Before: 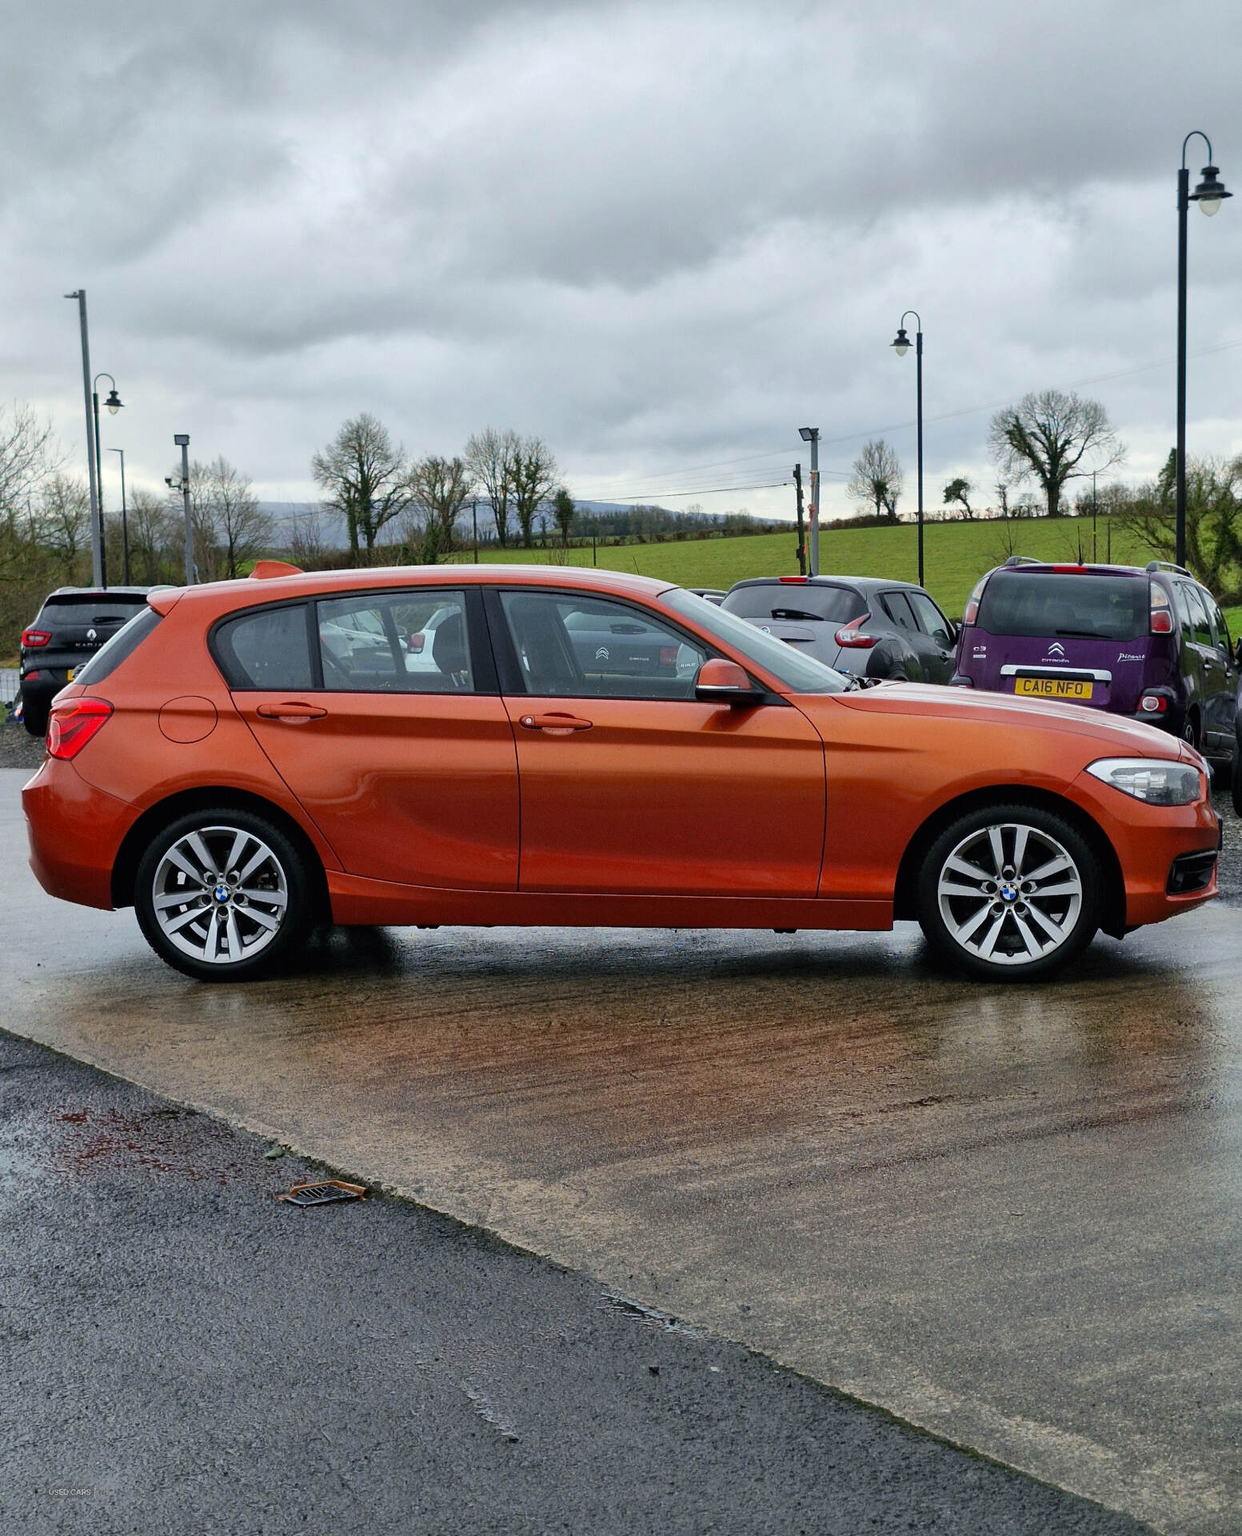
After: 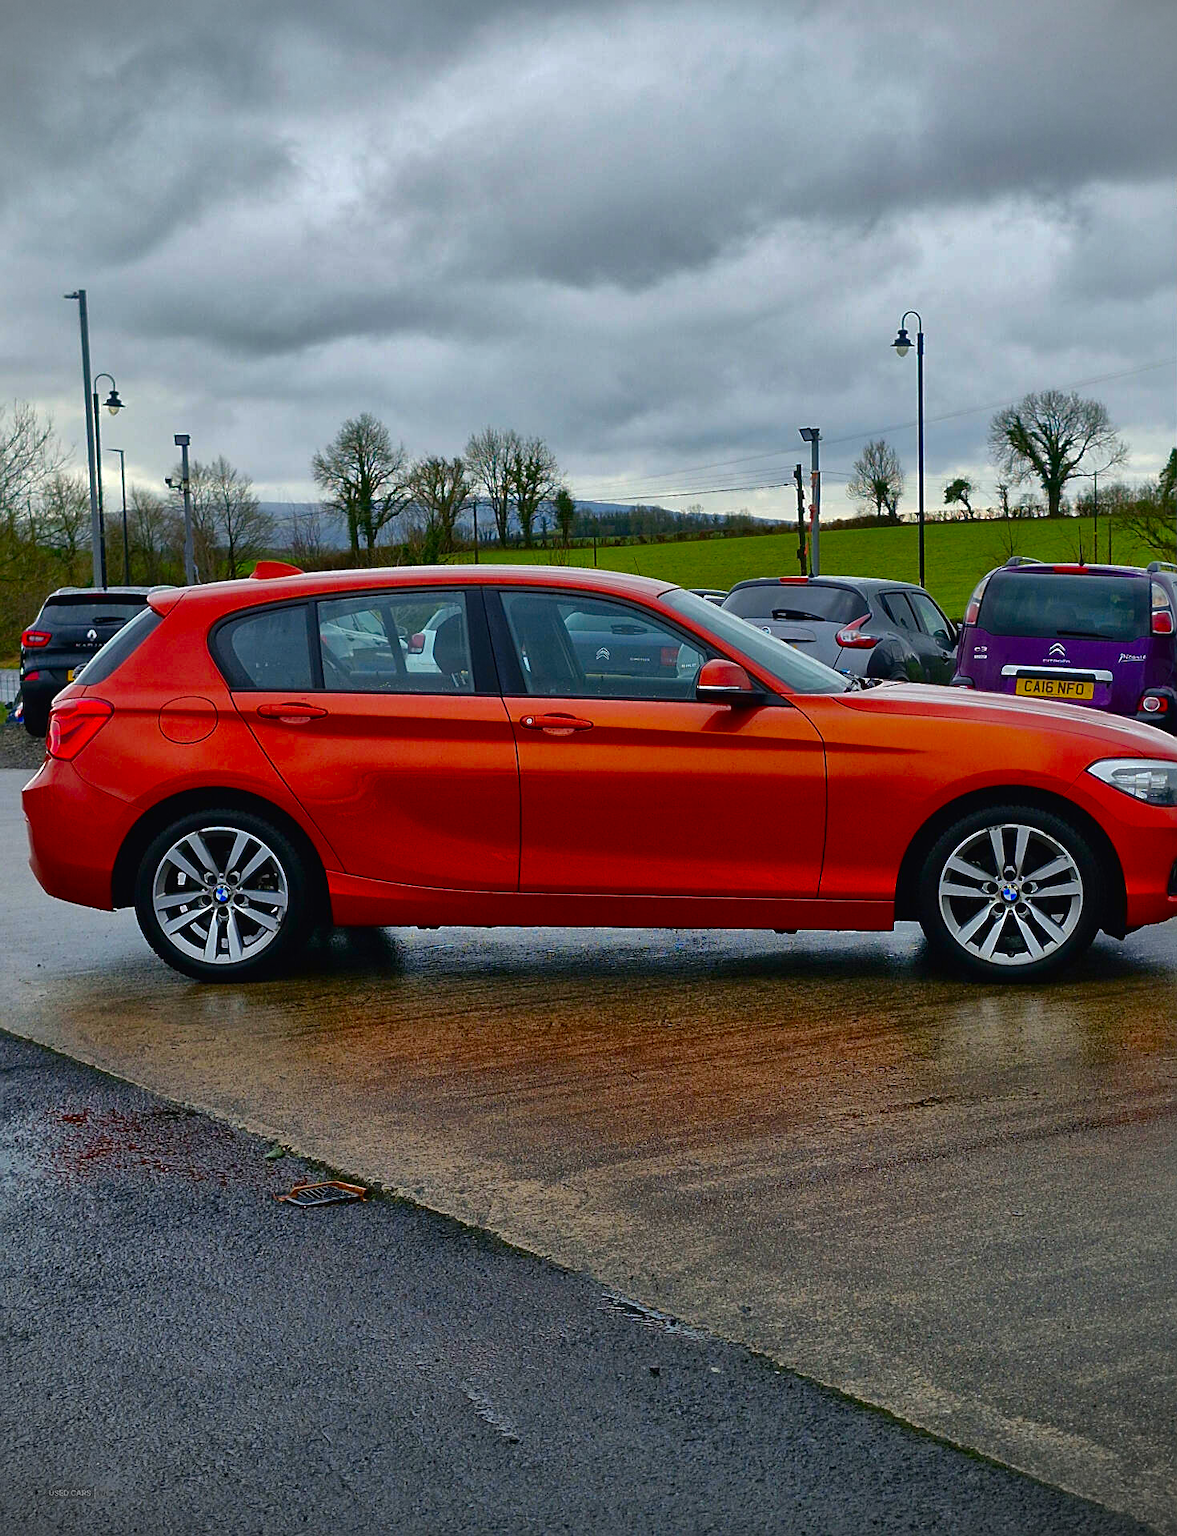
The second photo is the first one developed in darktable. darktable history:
crop and rotate: right 5.235%
vignetting: fall-off start 91.66%, center (-0.033, -0.049), dithering 8-bit output
contrast brightness saturation: brightness -0.249, saturation 0.2
color balance rgb: global offset › luminance 0.472%, perceptual saturation grading › global saturation 31.038%
sharpen: on, module defaults
shadows and highlights: on, module defaults
